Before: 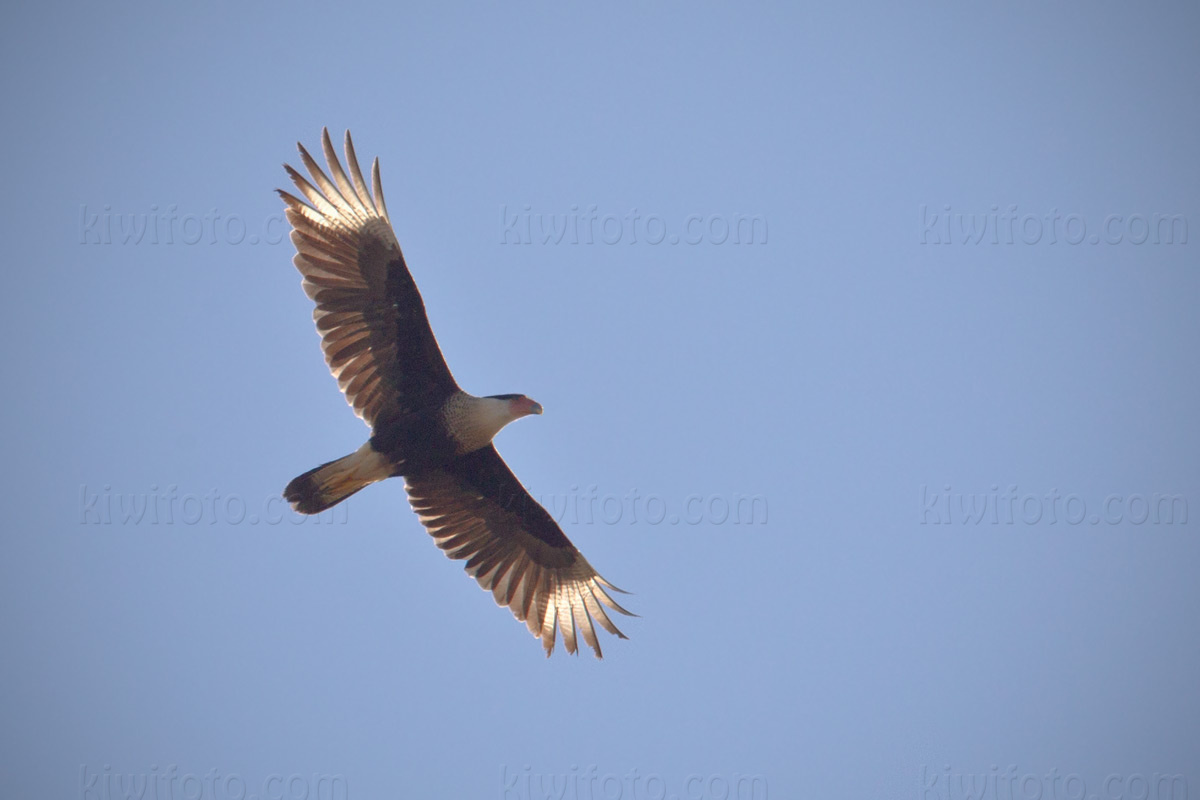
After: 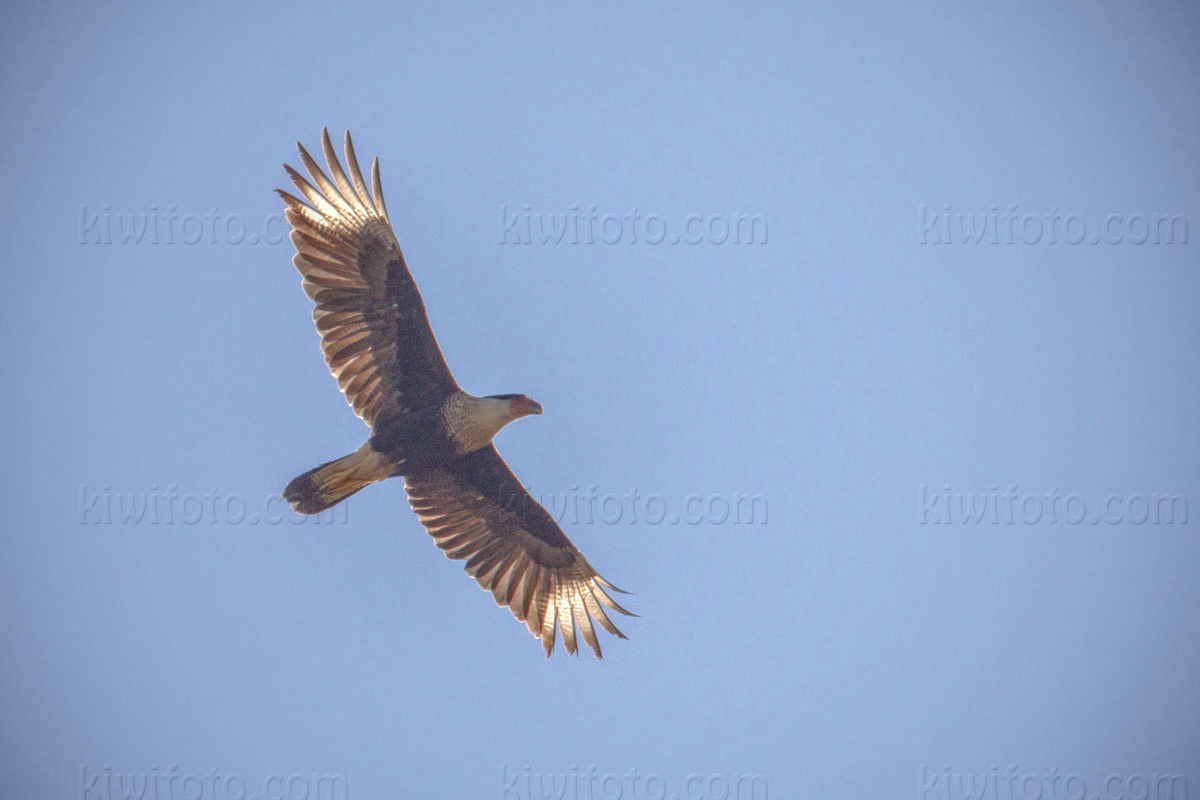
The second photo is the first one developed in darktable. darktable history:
local contrast: highlights 20%, shadows 26%, detail 201%, midtone range 0.2
exposure: exposure 0.195 EV, compensate highlight preservation false
